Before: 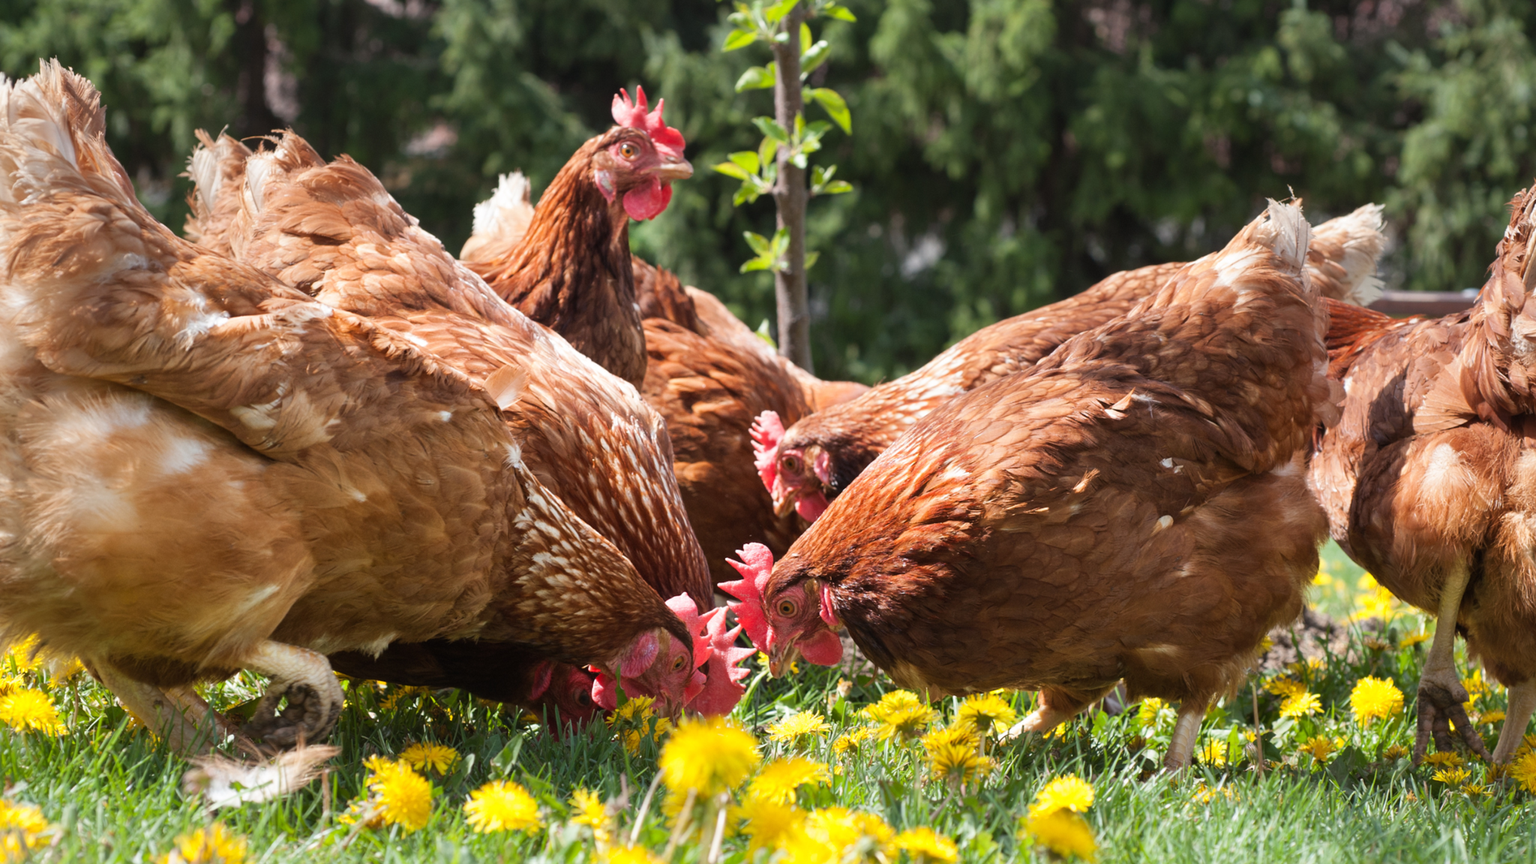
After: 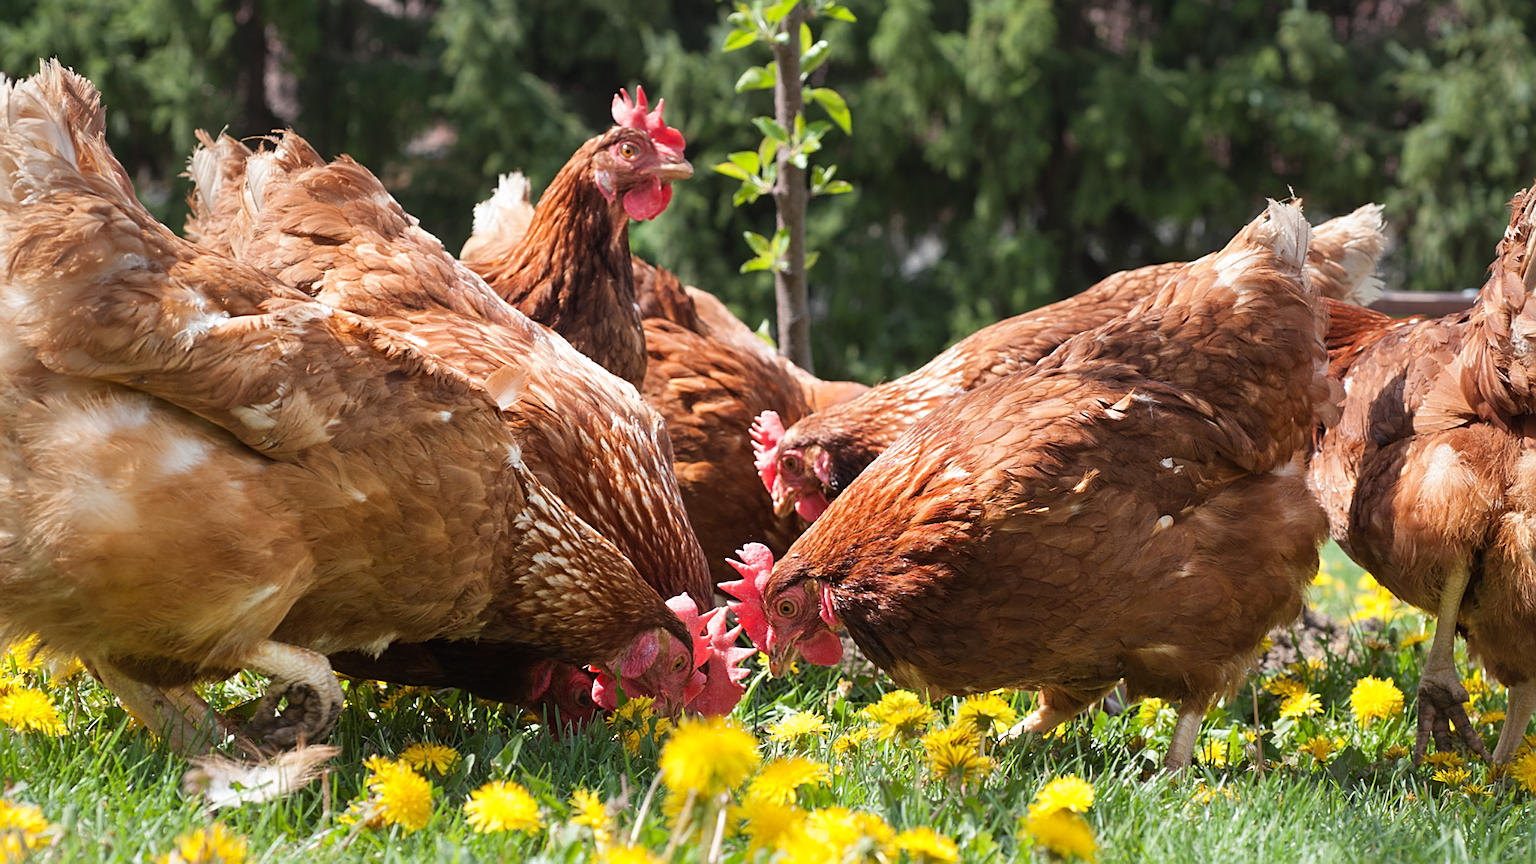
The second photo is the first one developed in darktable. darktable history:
sharpen: amount 0.55
white balance: emerald 1
